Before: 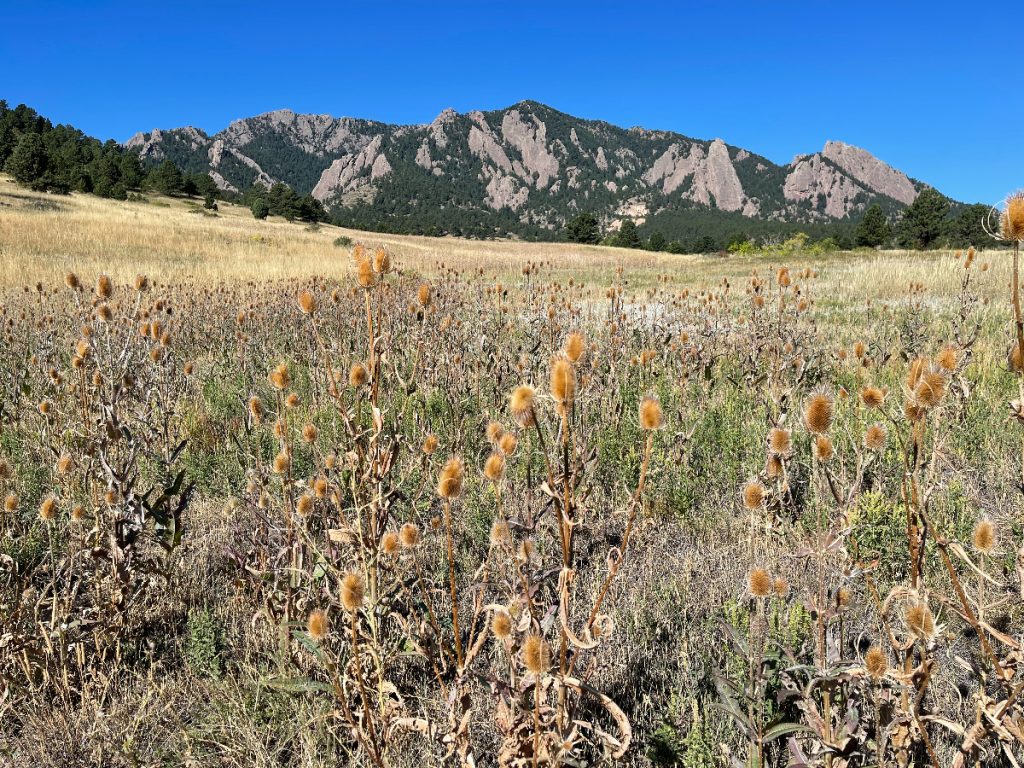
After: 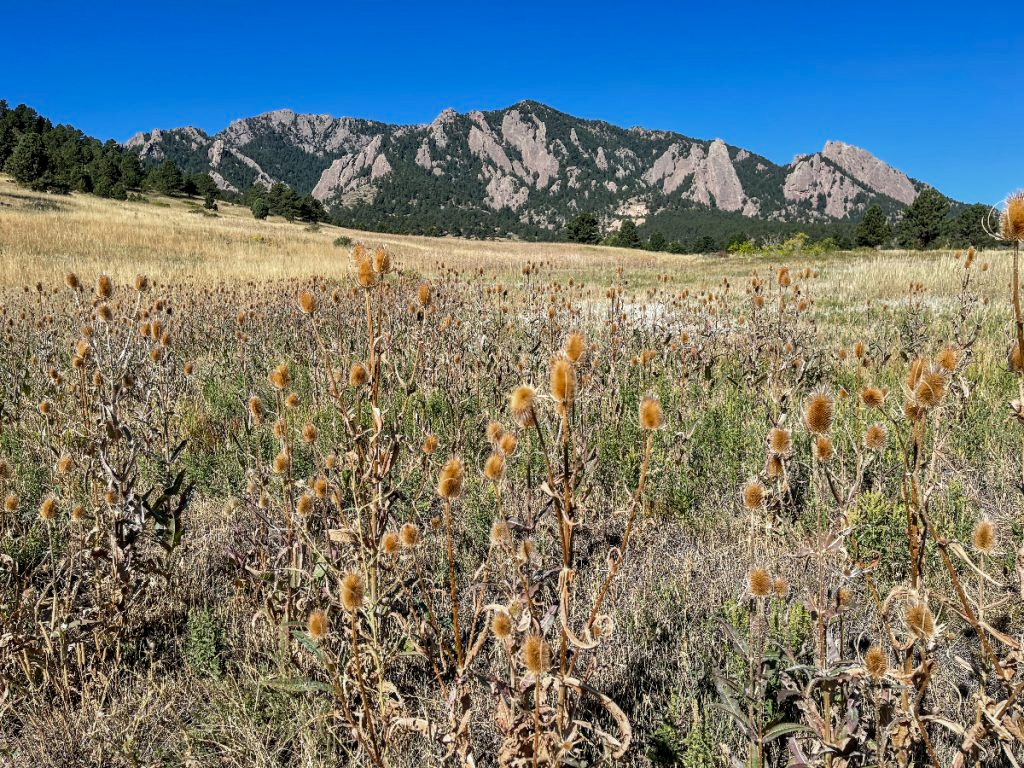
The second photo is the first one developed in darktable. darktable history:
local contrast: on, module defaults
color zones: curves: ch0 [(0, 0.444) (0.143, 0.442) (0.286, 0.441) (0.429, 0.441) (0.571, 0.441) (0.714, 0.441) (0.857, 0.442) (1, 0.444)]
